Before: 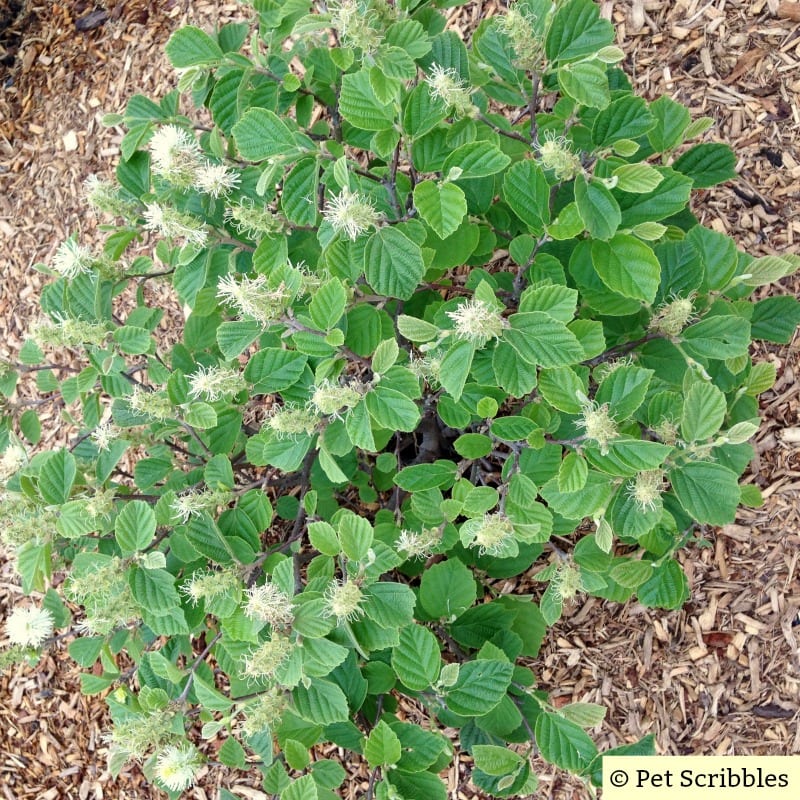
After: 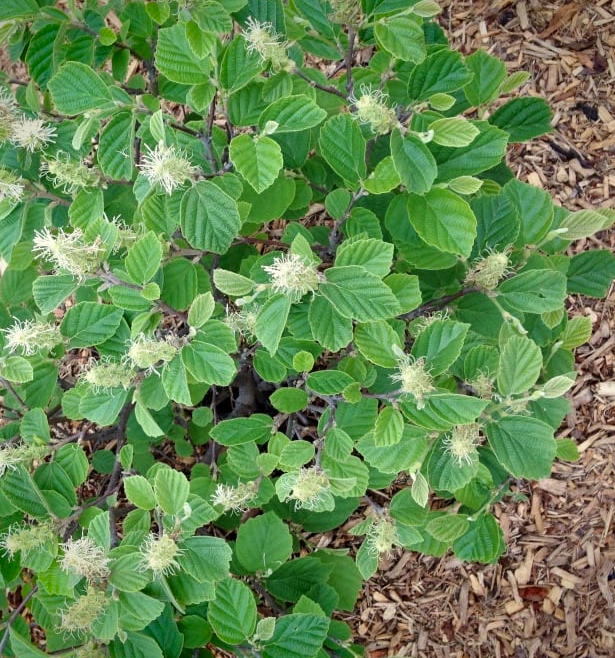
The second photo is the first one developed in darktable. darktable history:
vignetting: fall-off start 88.53%, fall-off radius 44.2%, saturation 0.376, width/height ratio 1.161
crop: left 23.095%, top 5.827%, bottom 11.854%
